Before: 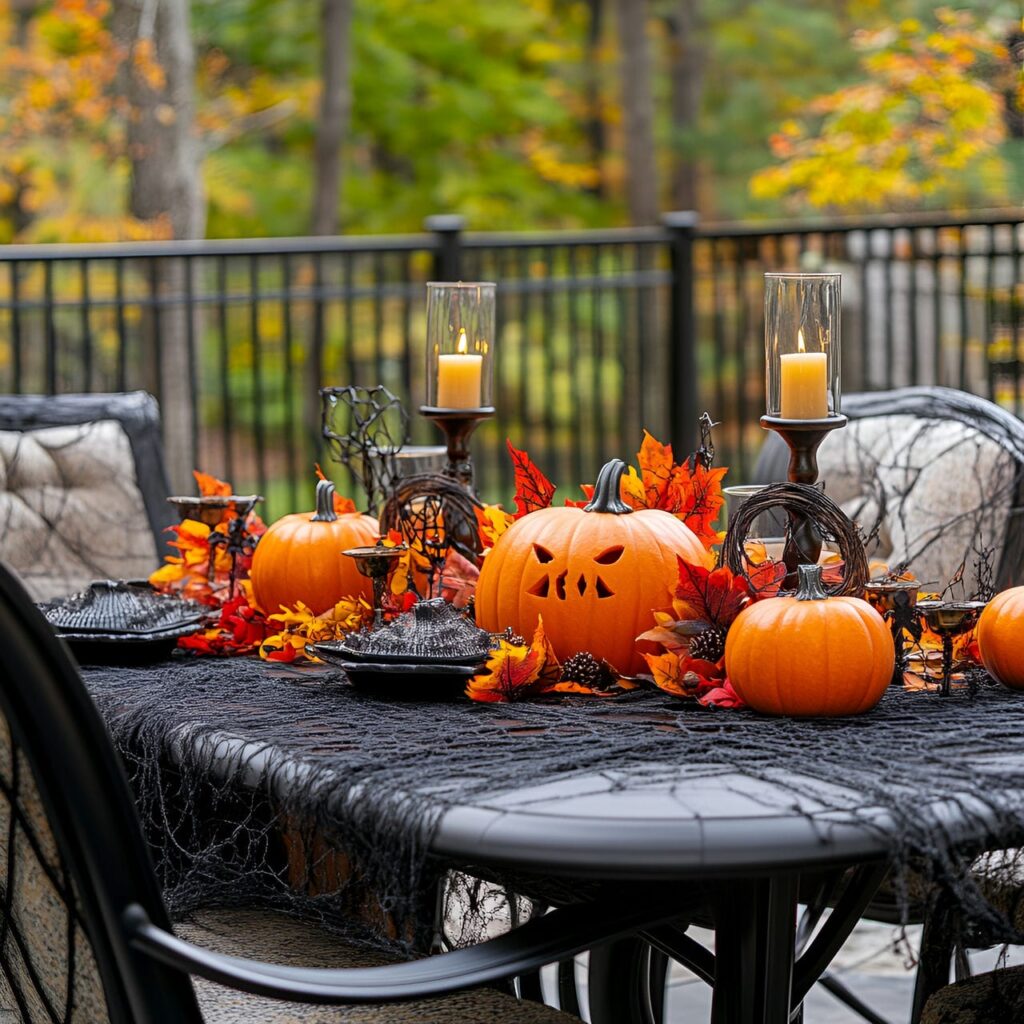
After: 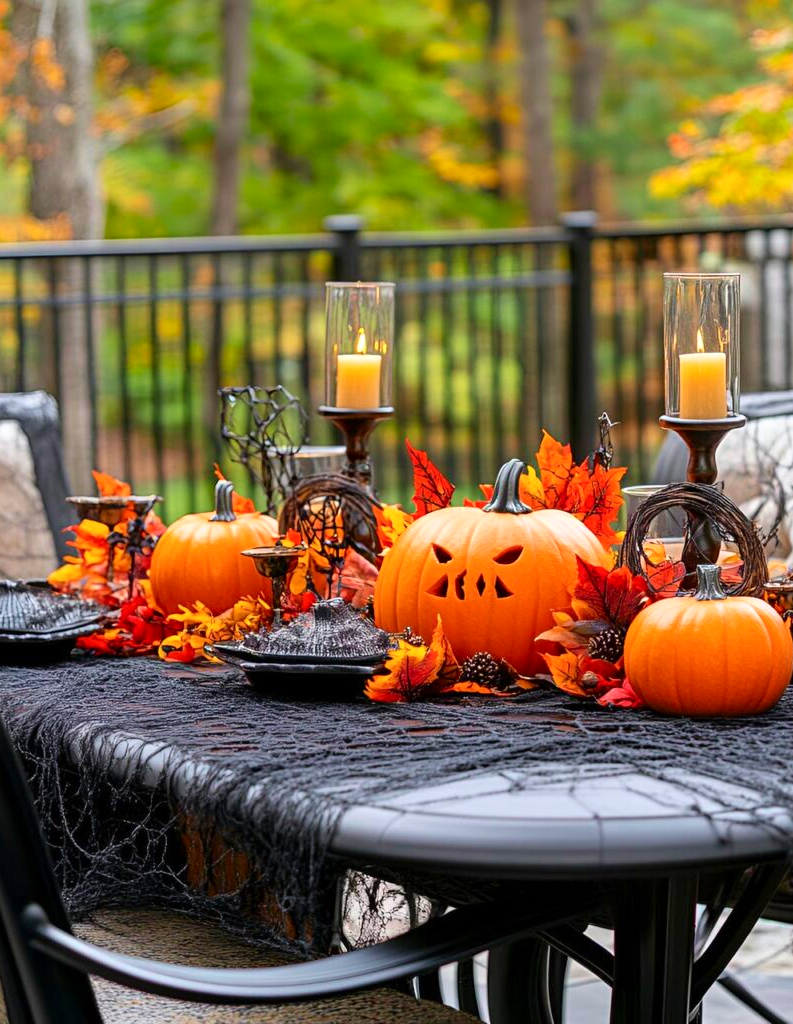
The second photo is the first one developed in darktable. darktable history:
crop: left 9.88%, right 12.664%
tone curve: curves: ch0 [(0, 0) (0.389, 0.458) (0.745, 0.82) (0.849, 0.917) (0.919, 0.969) (1, 1)]; ch1 [(0, 0) (0.437, 0.404) (0.5, 0.5) (0.529, 0.55) (0.58, 0.6) (0.616, 0.649) (1, 1)]; ch2 [(0, 0) (0.442, 0.428) (0.5, 0.5) (0.525, 0.543) (0.585, 0.62) (1, 1)], color space Lab, independent channels, preserve colors none
